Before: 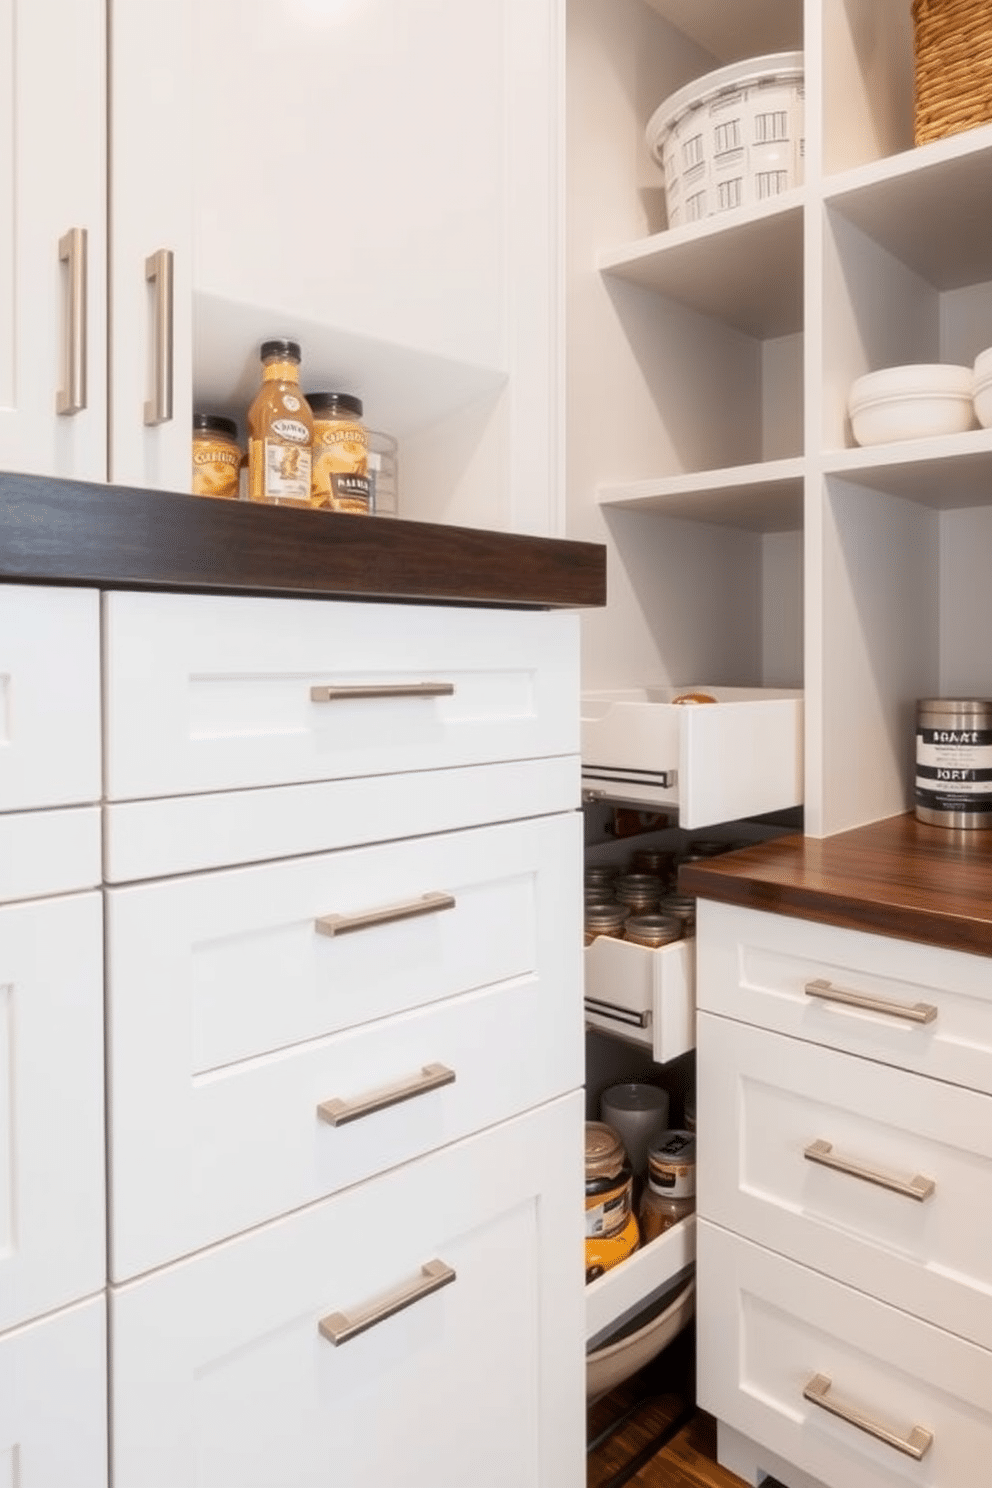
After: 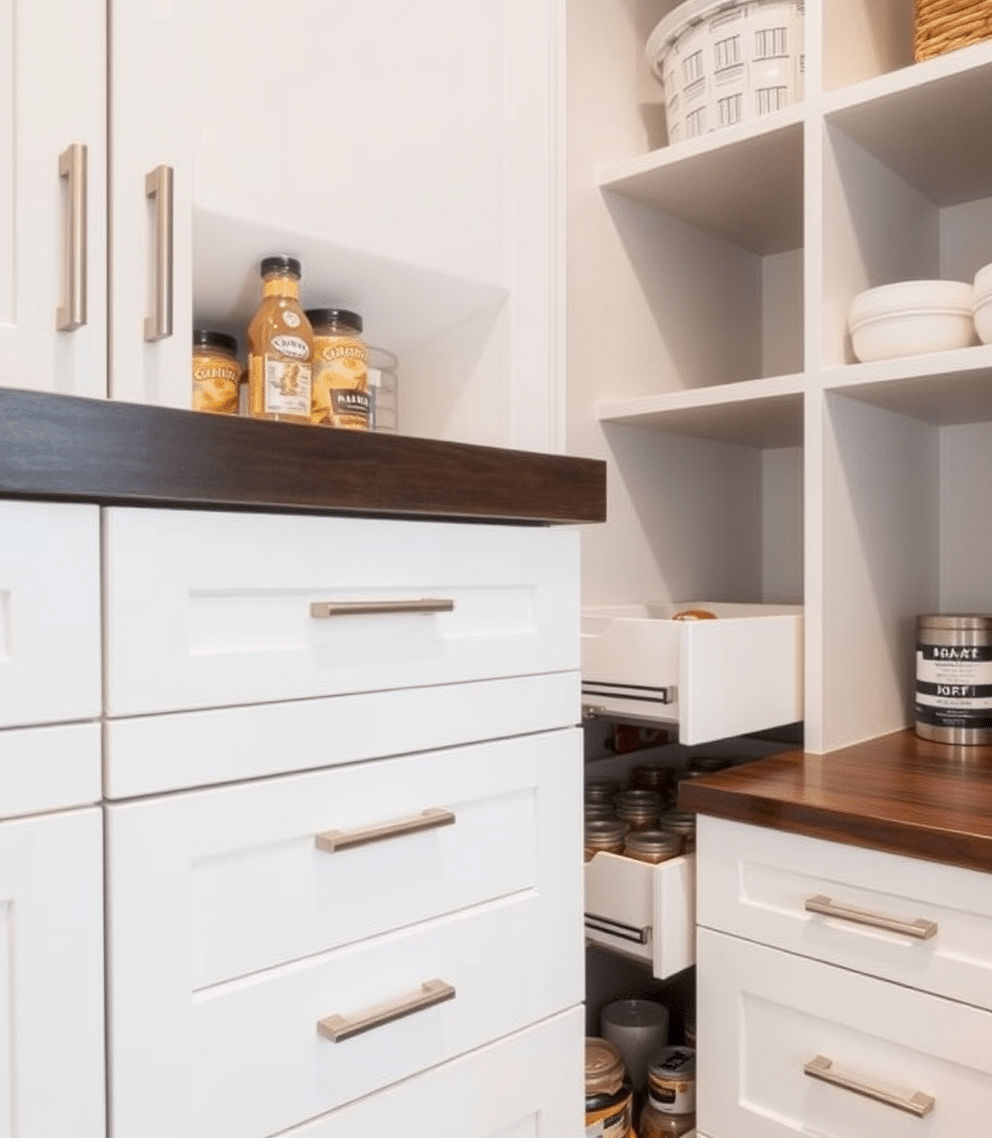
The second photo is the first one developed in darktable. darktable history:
crop: top 5.683%, bottom 17.832%
